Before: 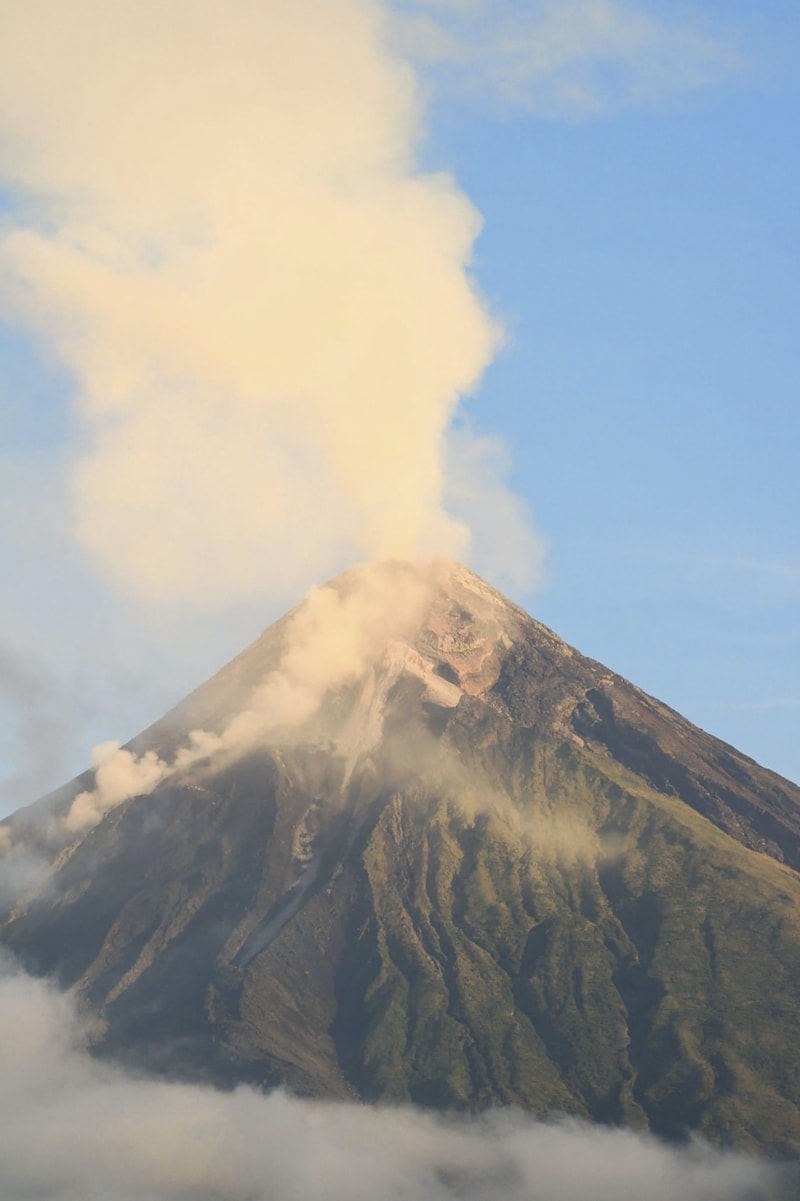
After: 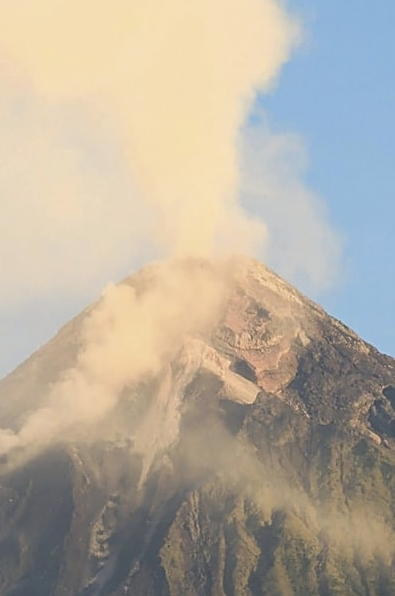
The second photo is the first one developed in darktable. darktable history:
sharpen: on, module defaults
crop: left 25.382%, top 25.267%, right 25.192%, bottom 25.098%
base curve: curves: ch0 [(0, 0) (0.472, 0.455) (1, 1)]
